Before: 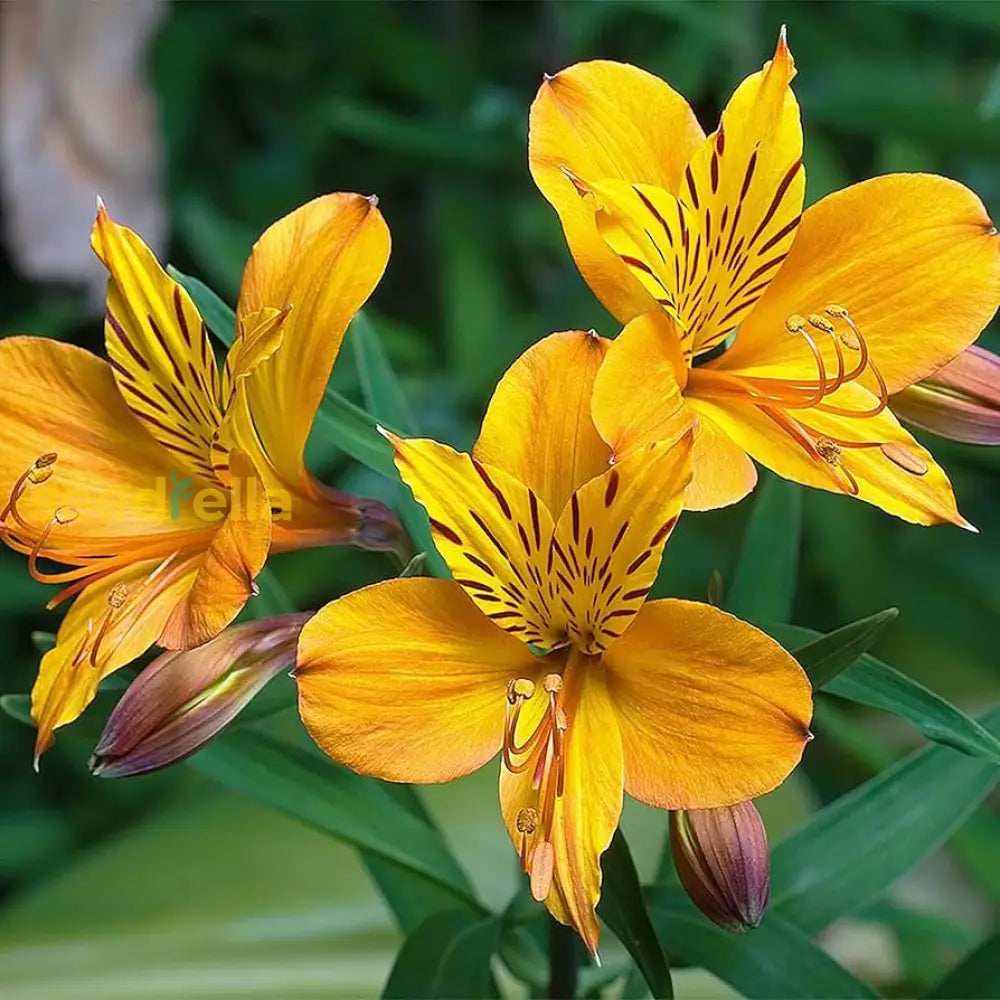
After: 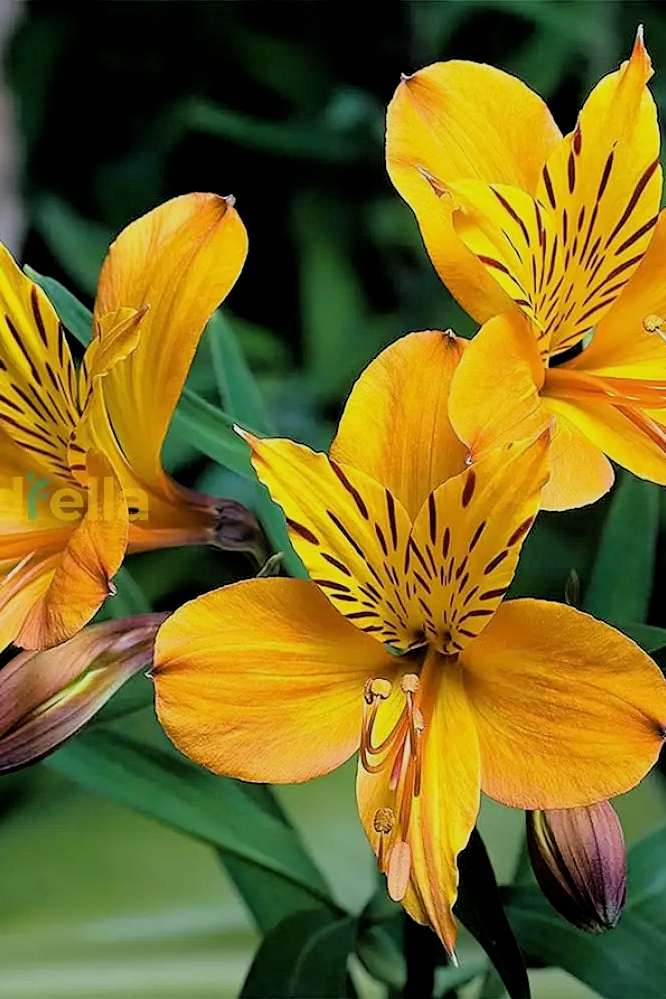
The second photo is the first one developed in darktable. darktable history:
filmic rgb: black relative exposure -3.31 EV, white relative exposure 3.46 EV, hardness 2.36, contrast 1.104, iterations of high-quality reconstruction 0
crop and rotate: left 14.356%, right 18.971%
